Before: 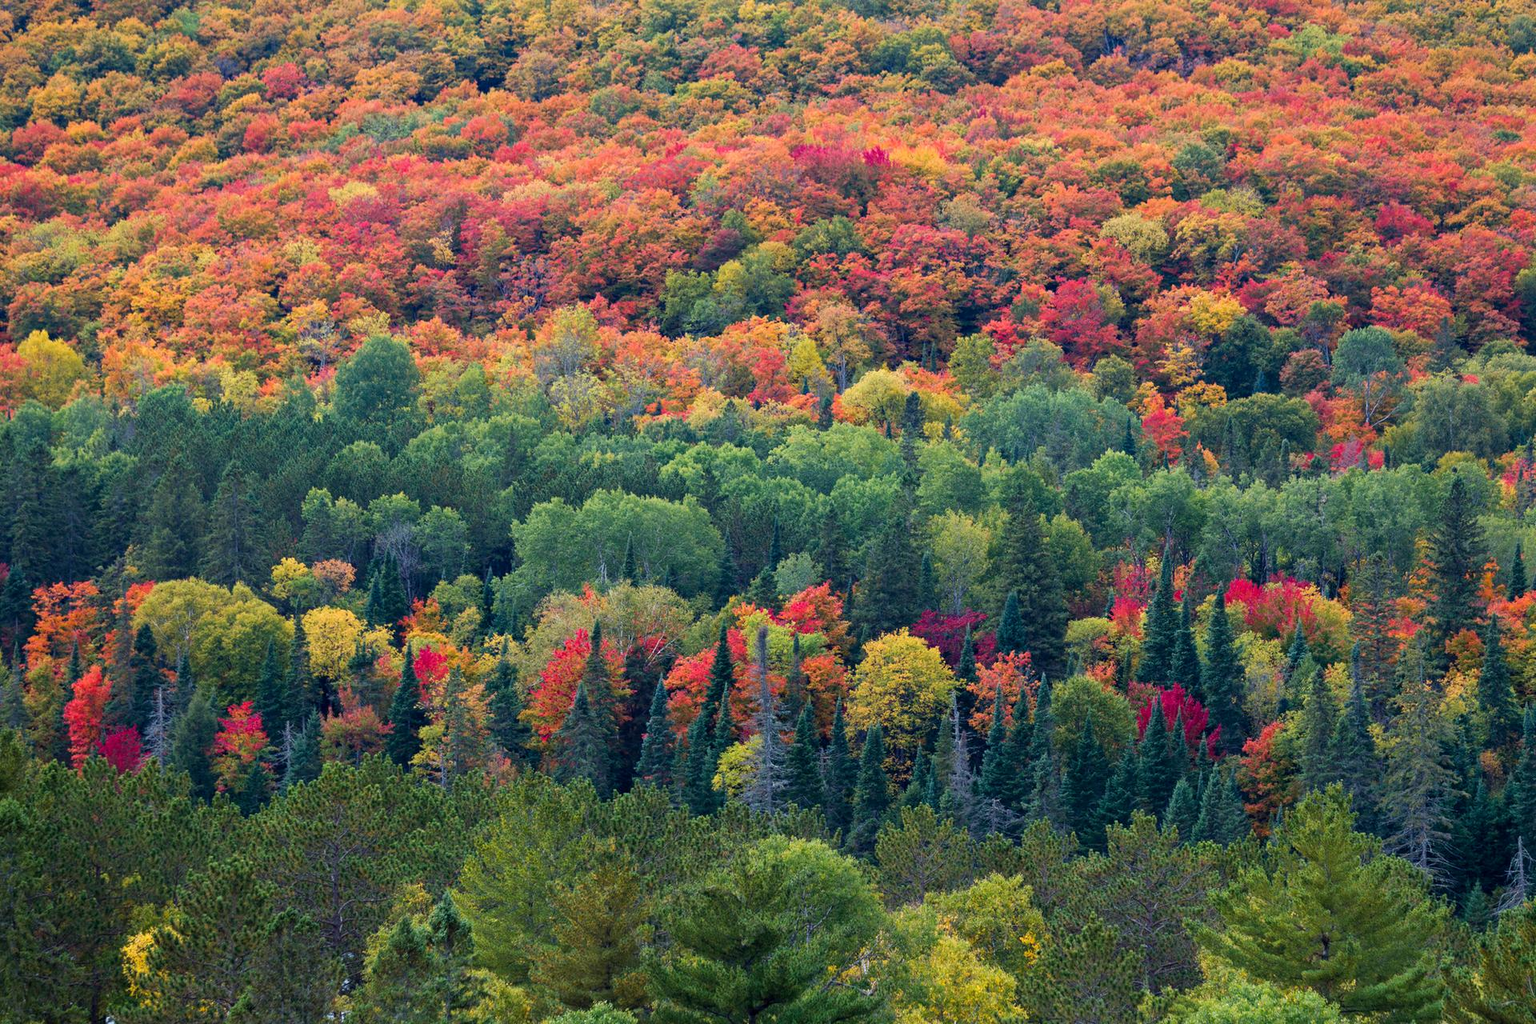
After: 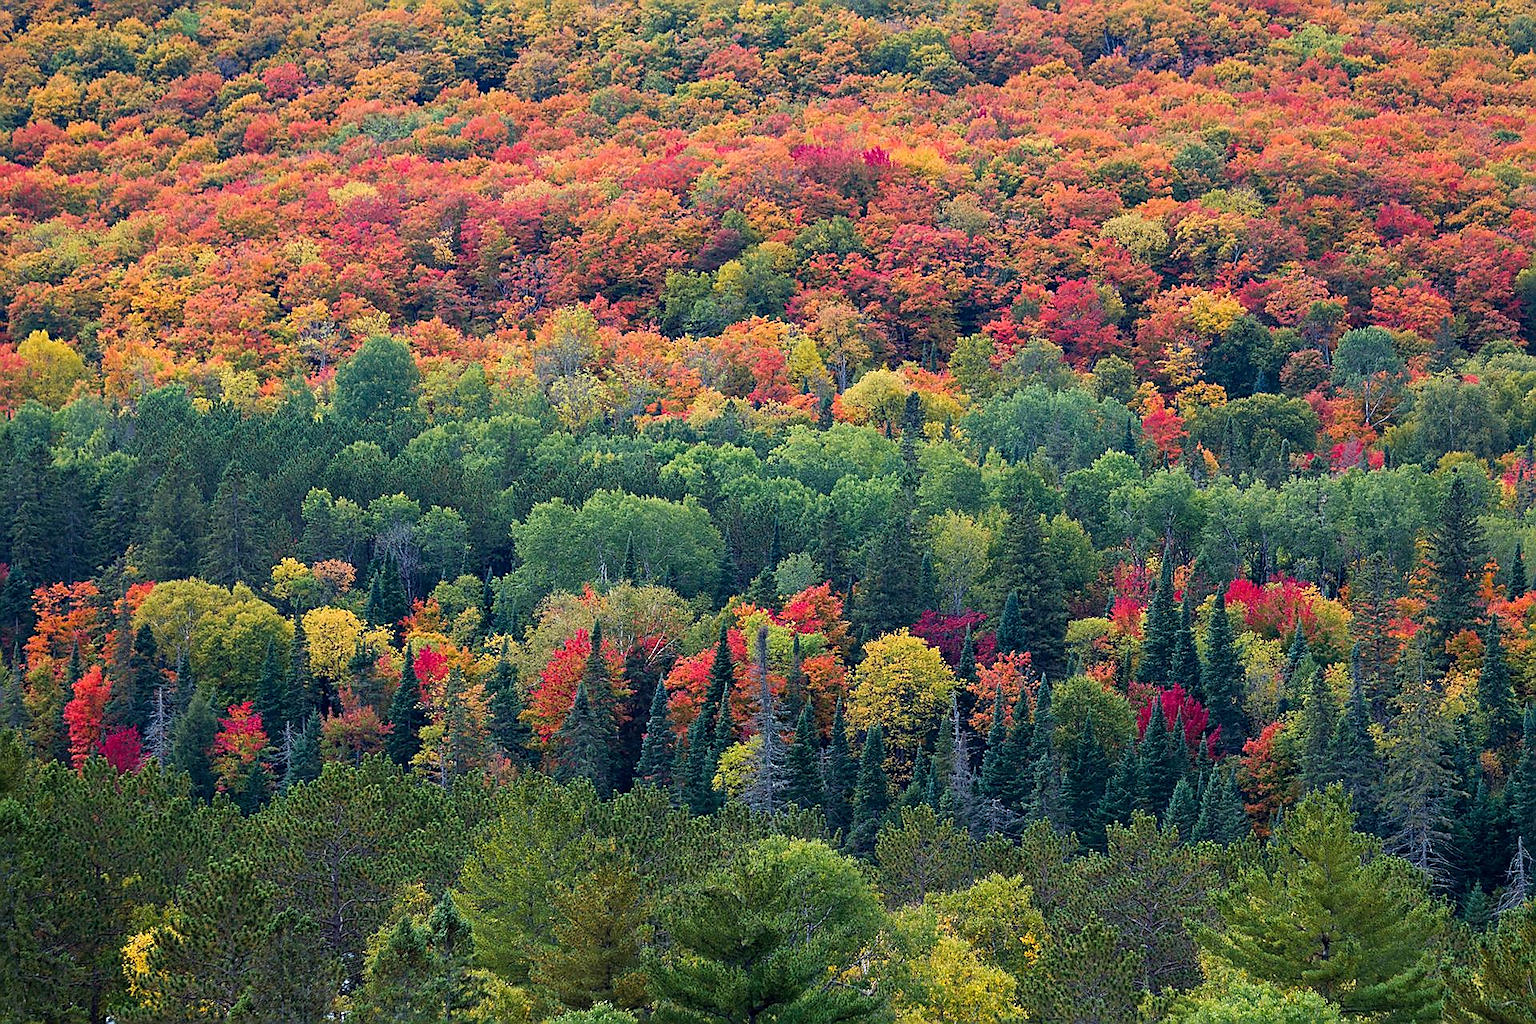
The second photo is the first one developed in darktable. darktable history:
sharpen: radius 1.415, amount 1.236, threshold 0.79
